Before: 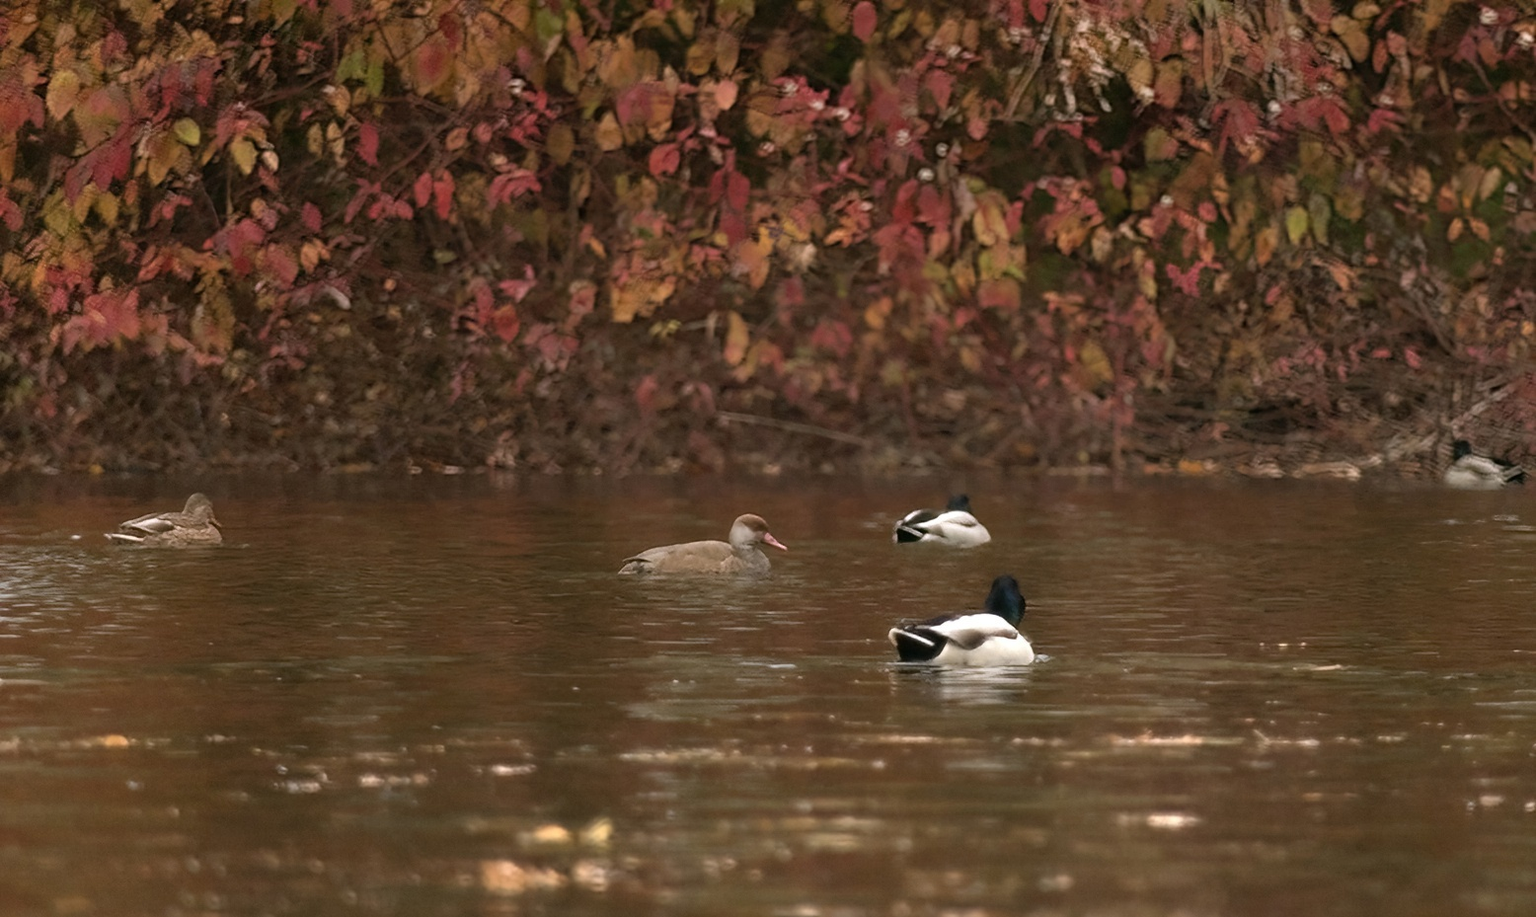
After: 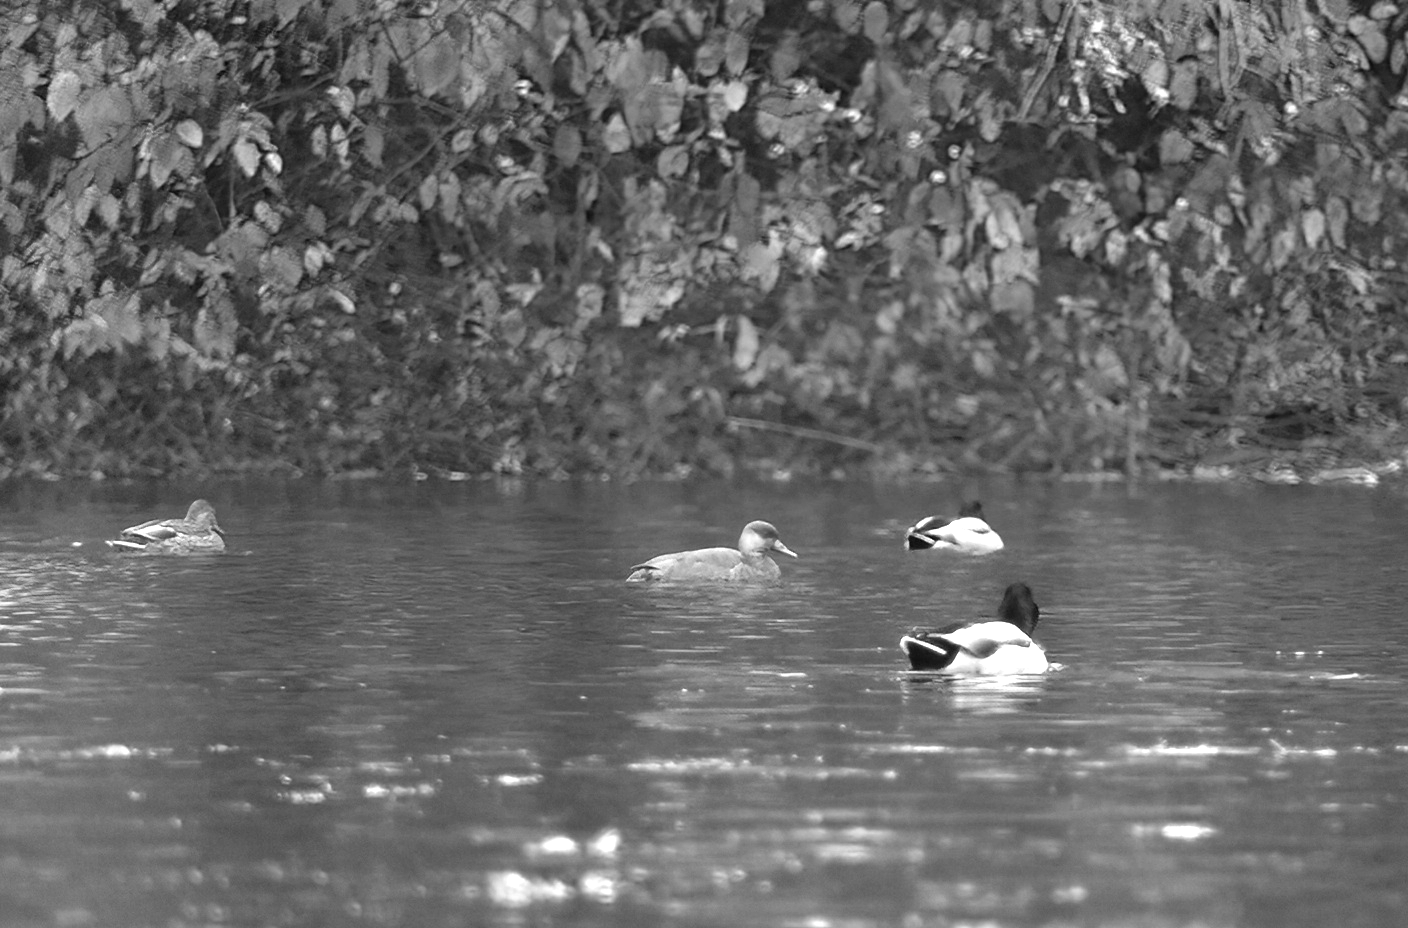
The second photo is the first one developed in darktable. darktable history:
crop: right 9.509%, bottom 0.031%
exposure: black level correction 0, exposure 1.2 EV, compensate exposure bias true, compensate highlight preservation false
monochrome: a 32, b 64, size 2.3
